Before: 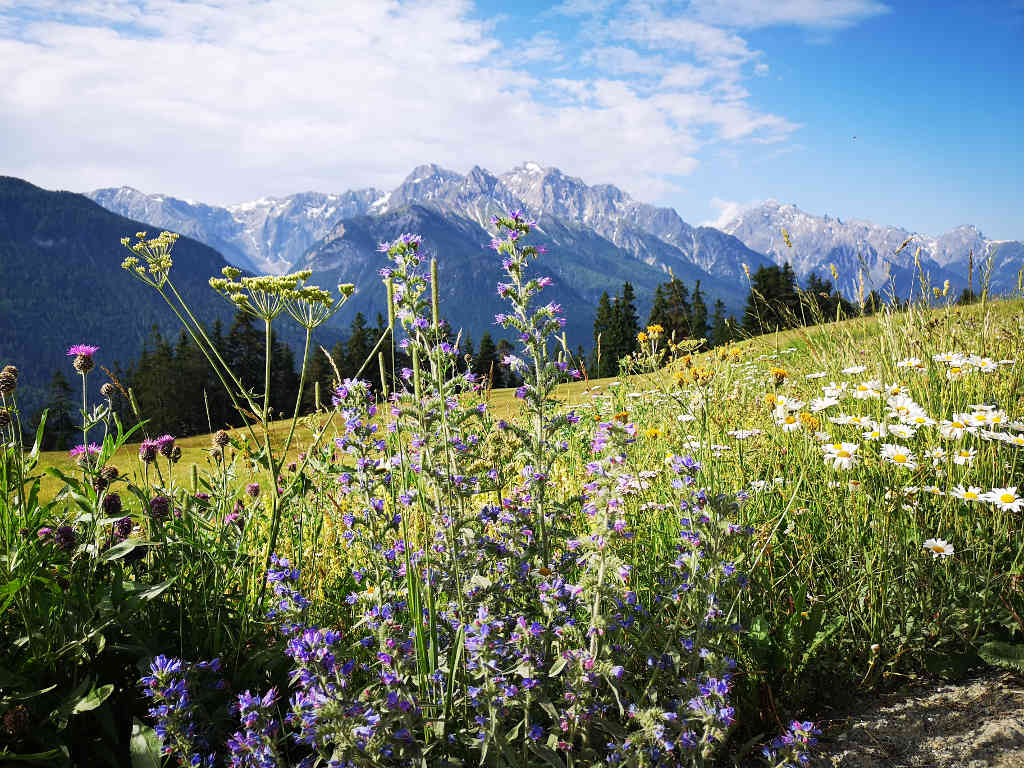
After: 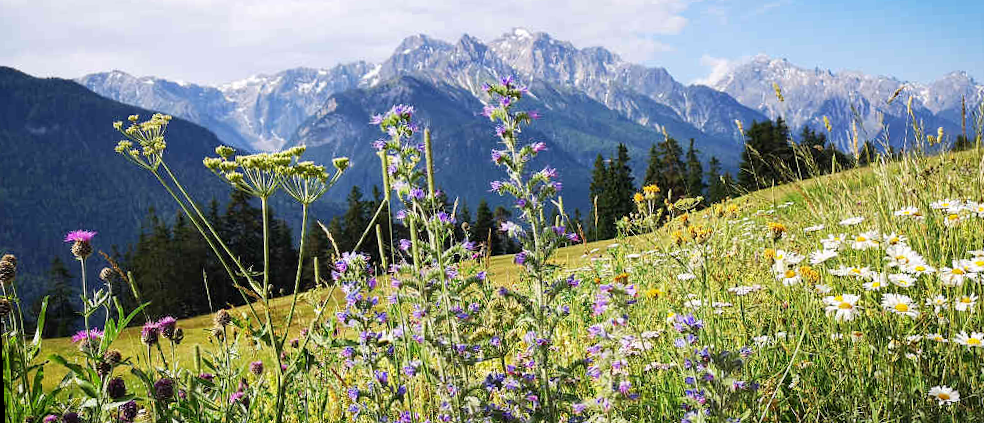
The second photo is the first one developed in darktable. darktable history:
crop: left 1.744%, top 19.225%, right 5.069%, bottom 28.357%
rotate and perspective: rotation -2.56°, automatic cropping off
base curve: preserve colors none
